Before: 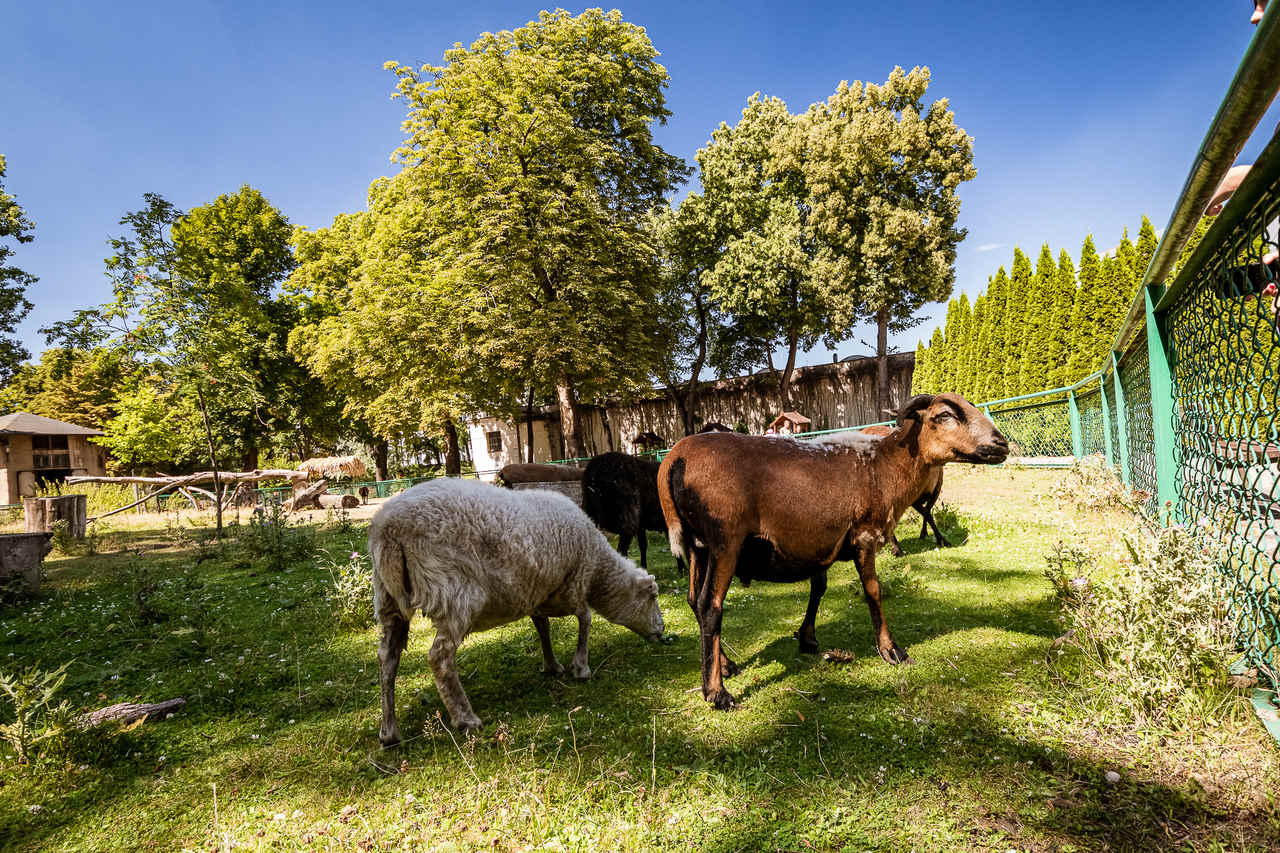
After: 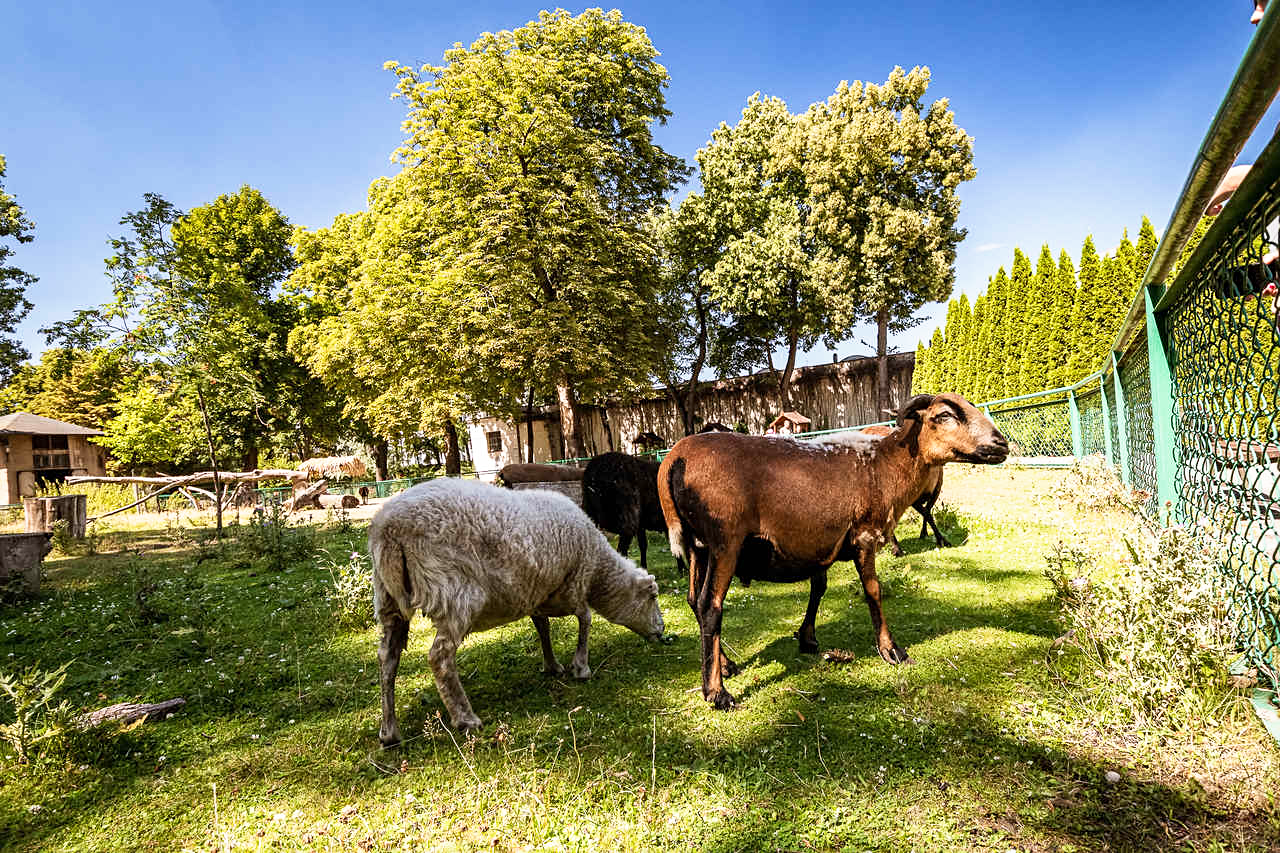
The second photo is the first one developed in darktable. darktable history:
sharpen: amount 0.2
base curve: curves: ch0 [(0, 0) (0.688, 0.865) (1, 1)], preserve colors none
